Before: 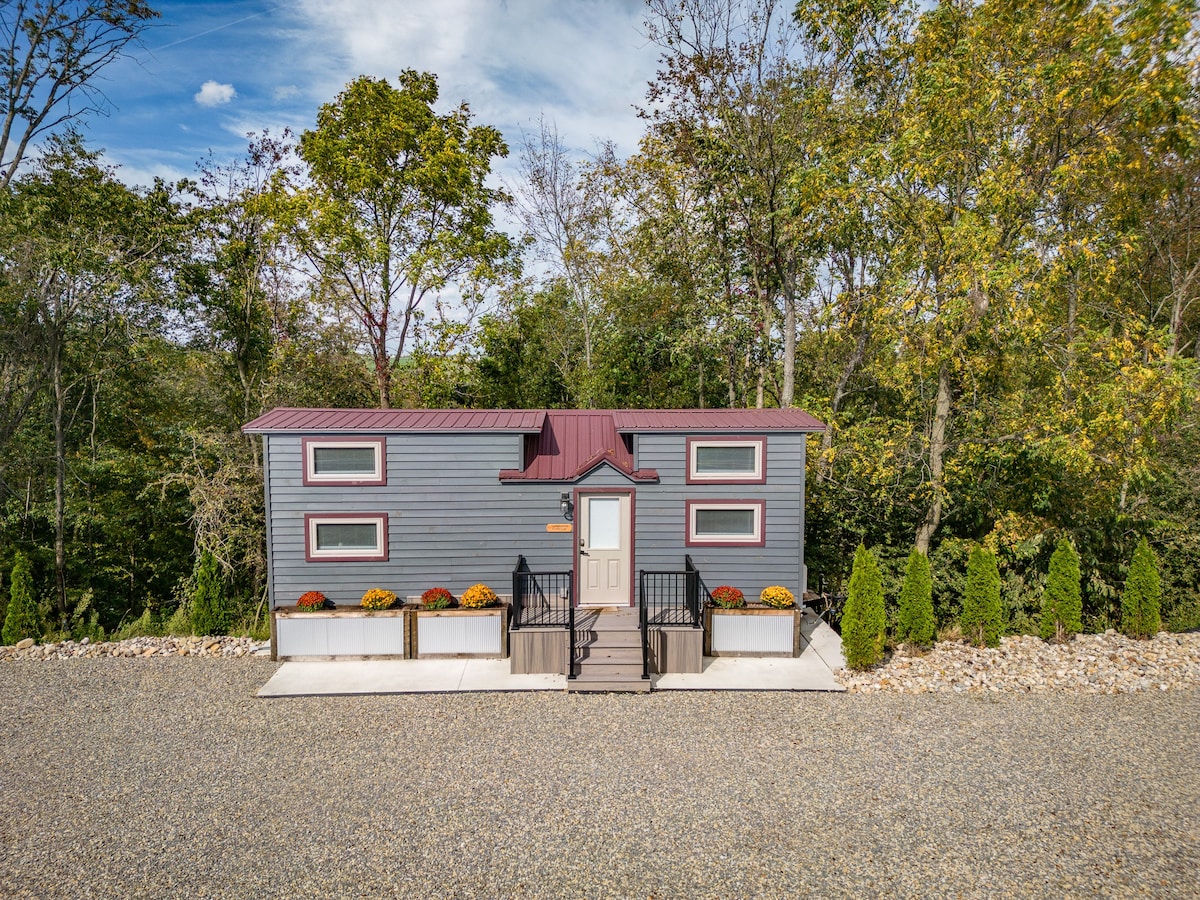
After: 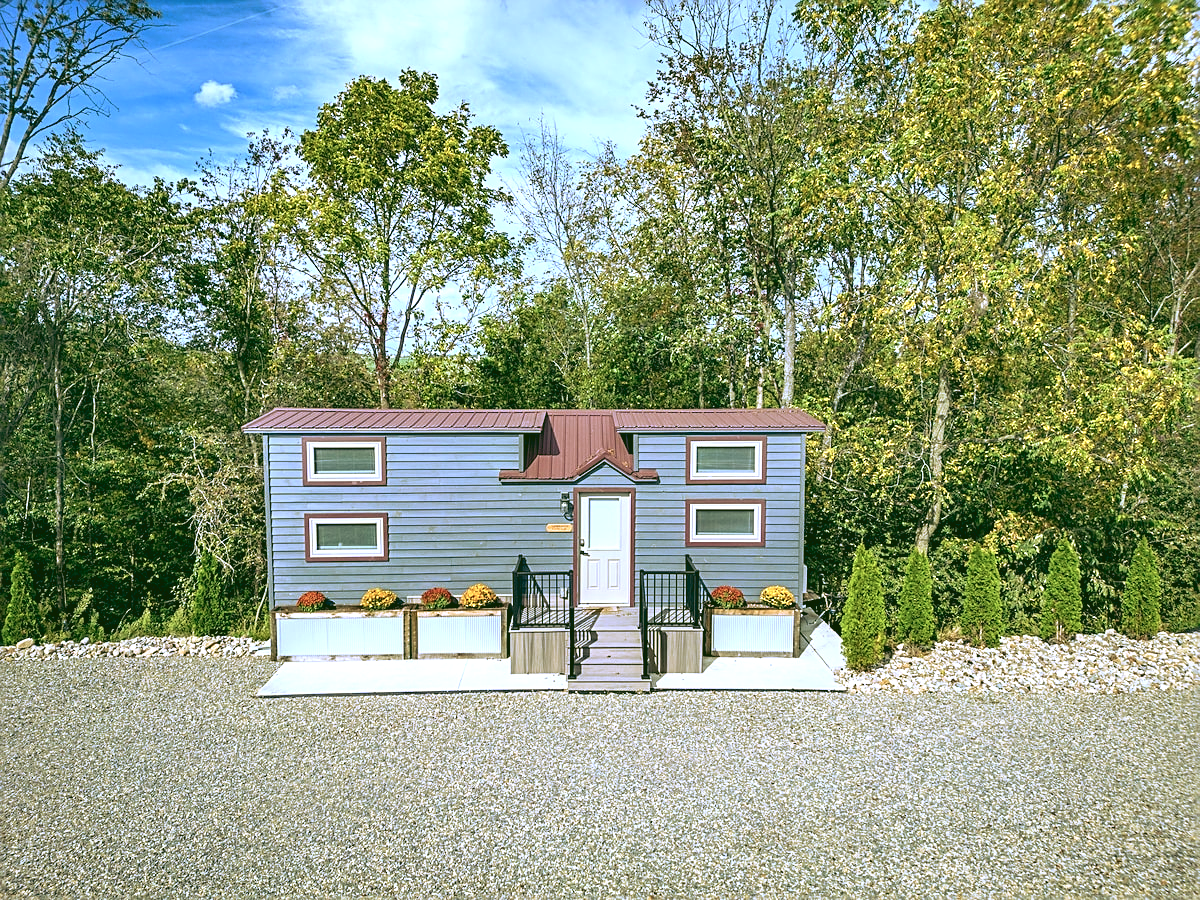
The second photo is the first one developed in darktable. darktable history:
rgb curve: curves: ch0 [(0.123, 0.061) (0.995, 0.887)]; ch1 [(0.06, 0.116) (1, 0.906)]; ch2 [(0, 0) (0.824, 0.69) (1, 1)], mode RGB, independent channels, compensate middle gray true
color calibration: illuminant as shot in camera, x 0.369, y 0.376, temperature 4328.46 K, gamut compression 3
exposure: black level correction 0, exposure 0.95 EV, compensate exposure bias true, compensate highlight preservation false
sharpen: on, module defaults
